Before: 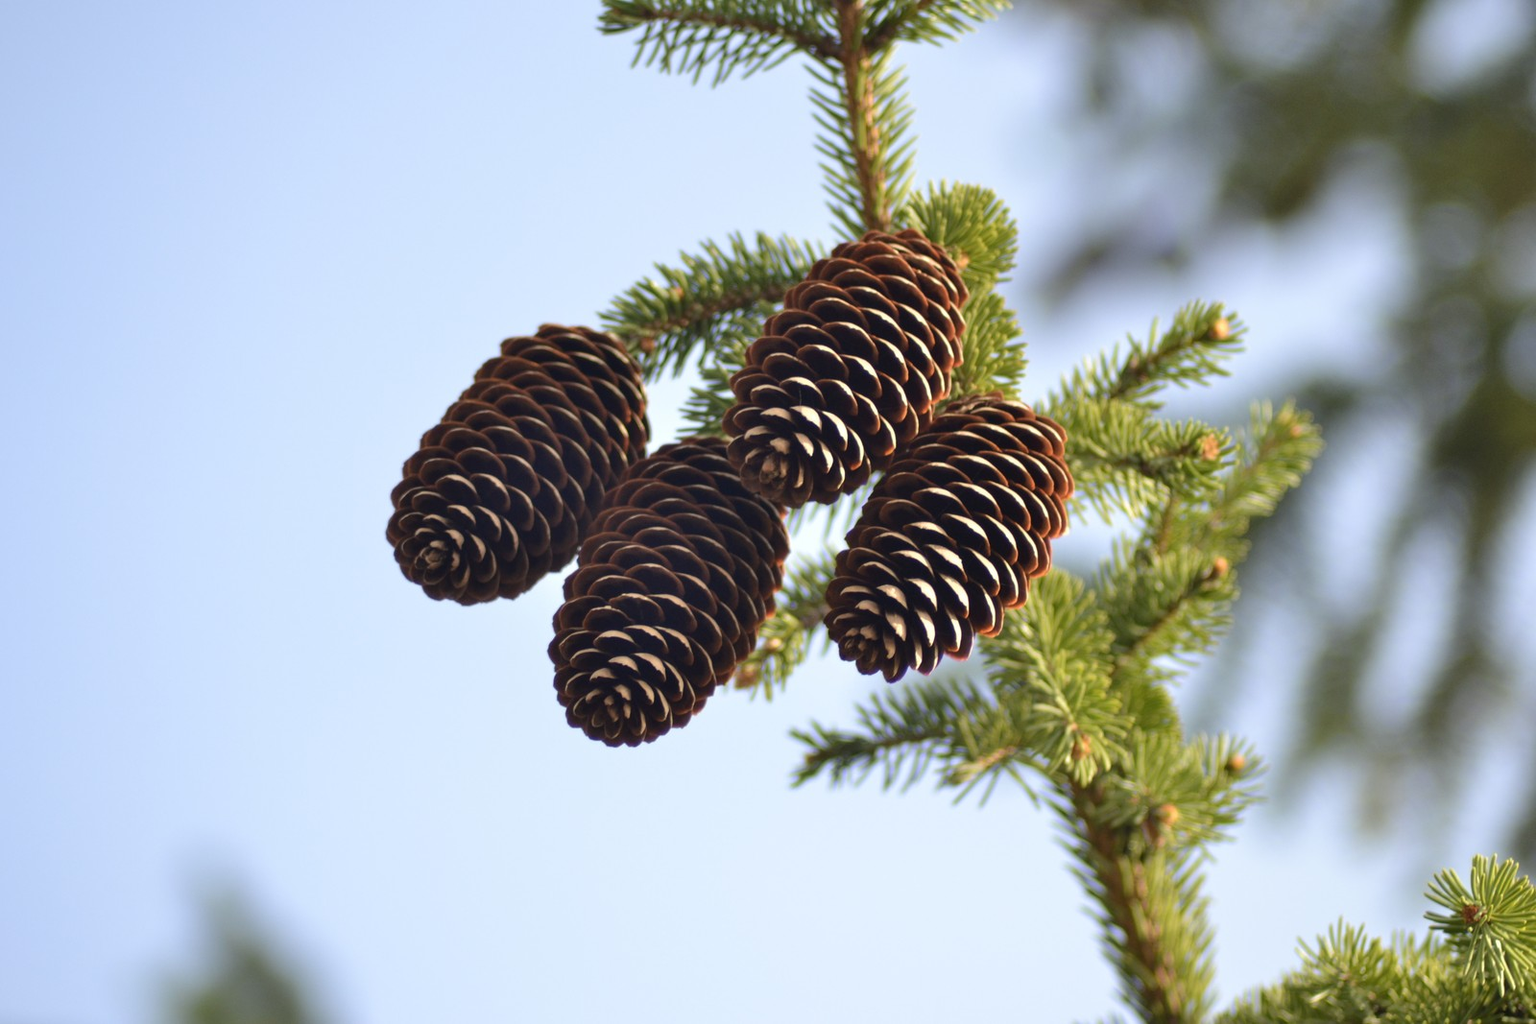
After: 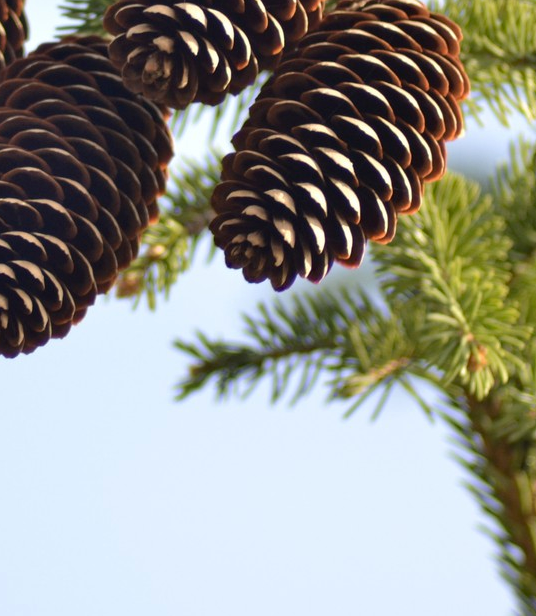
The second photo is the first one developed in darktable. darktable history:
haze removal: adaptive false
crop: left 40.614%, top 39.382%, right 25.834%, bottom 2.837%
